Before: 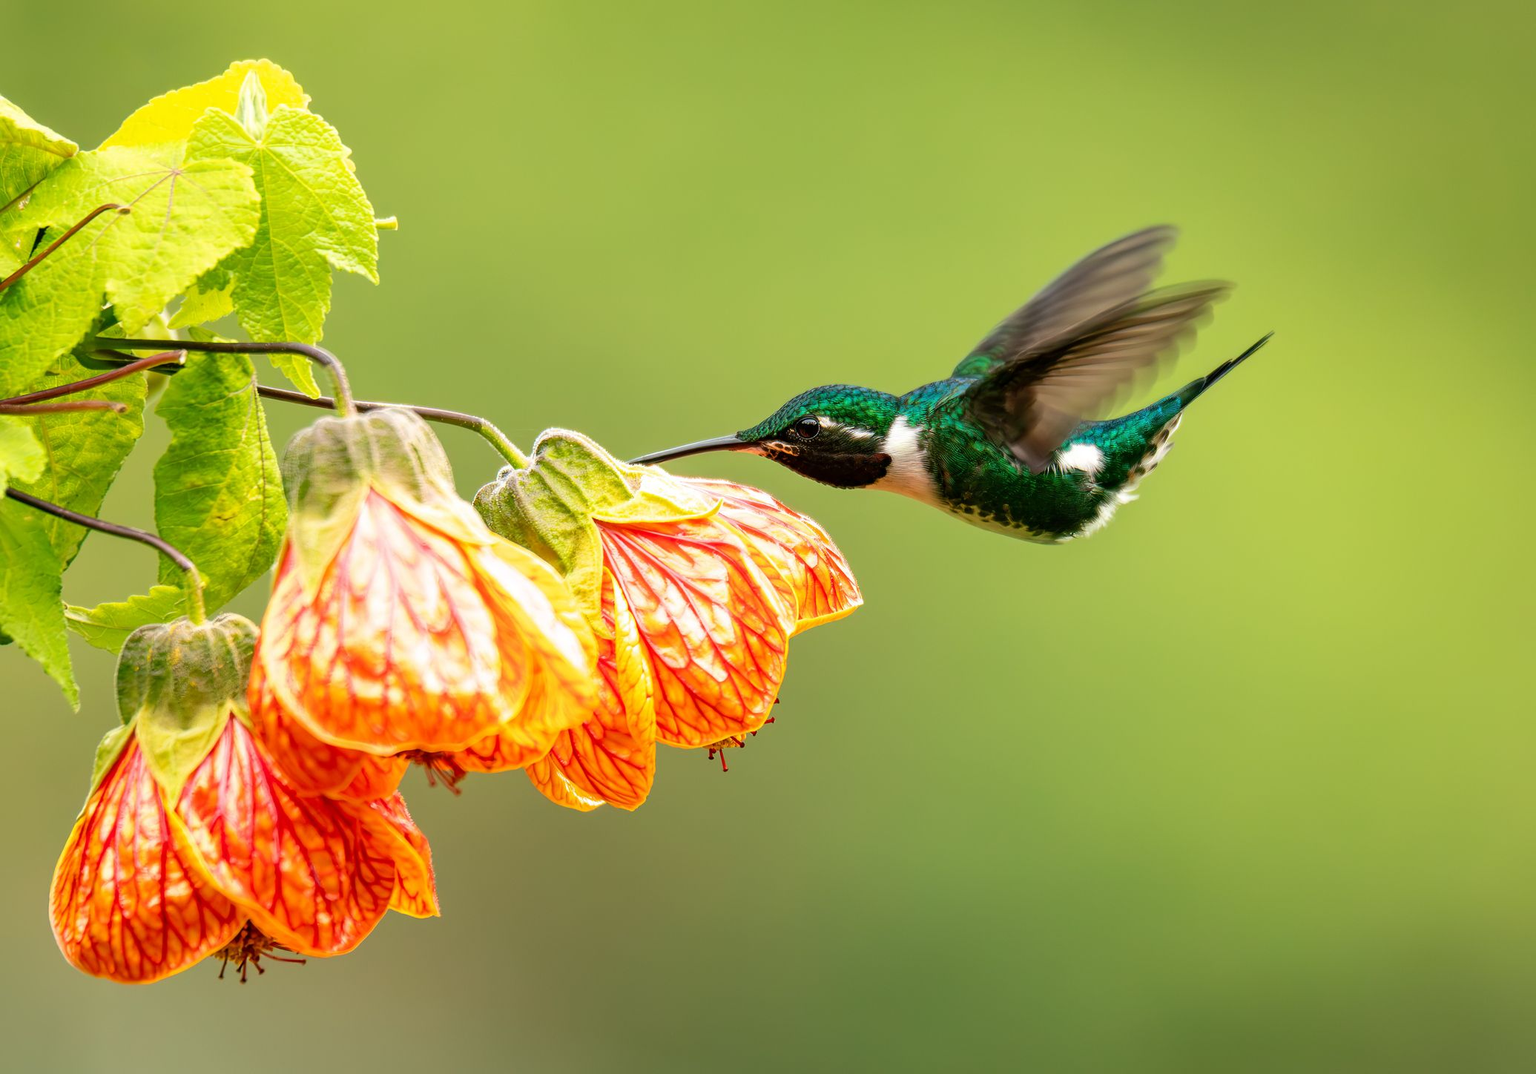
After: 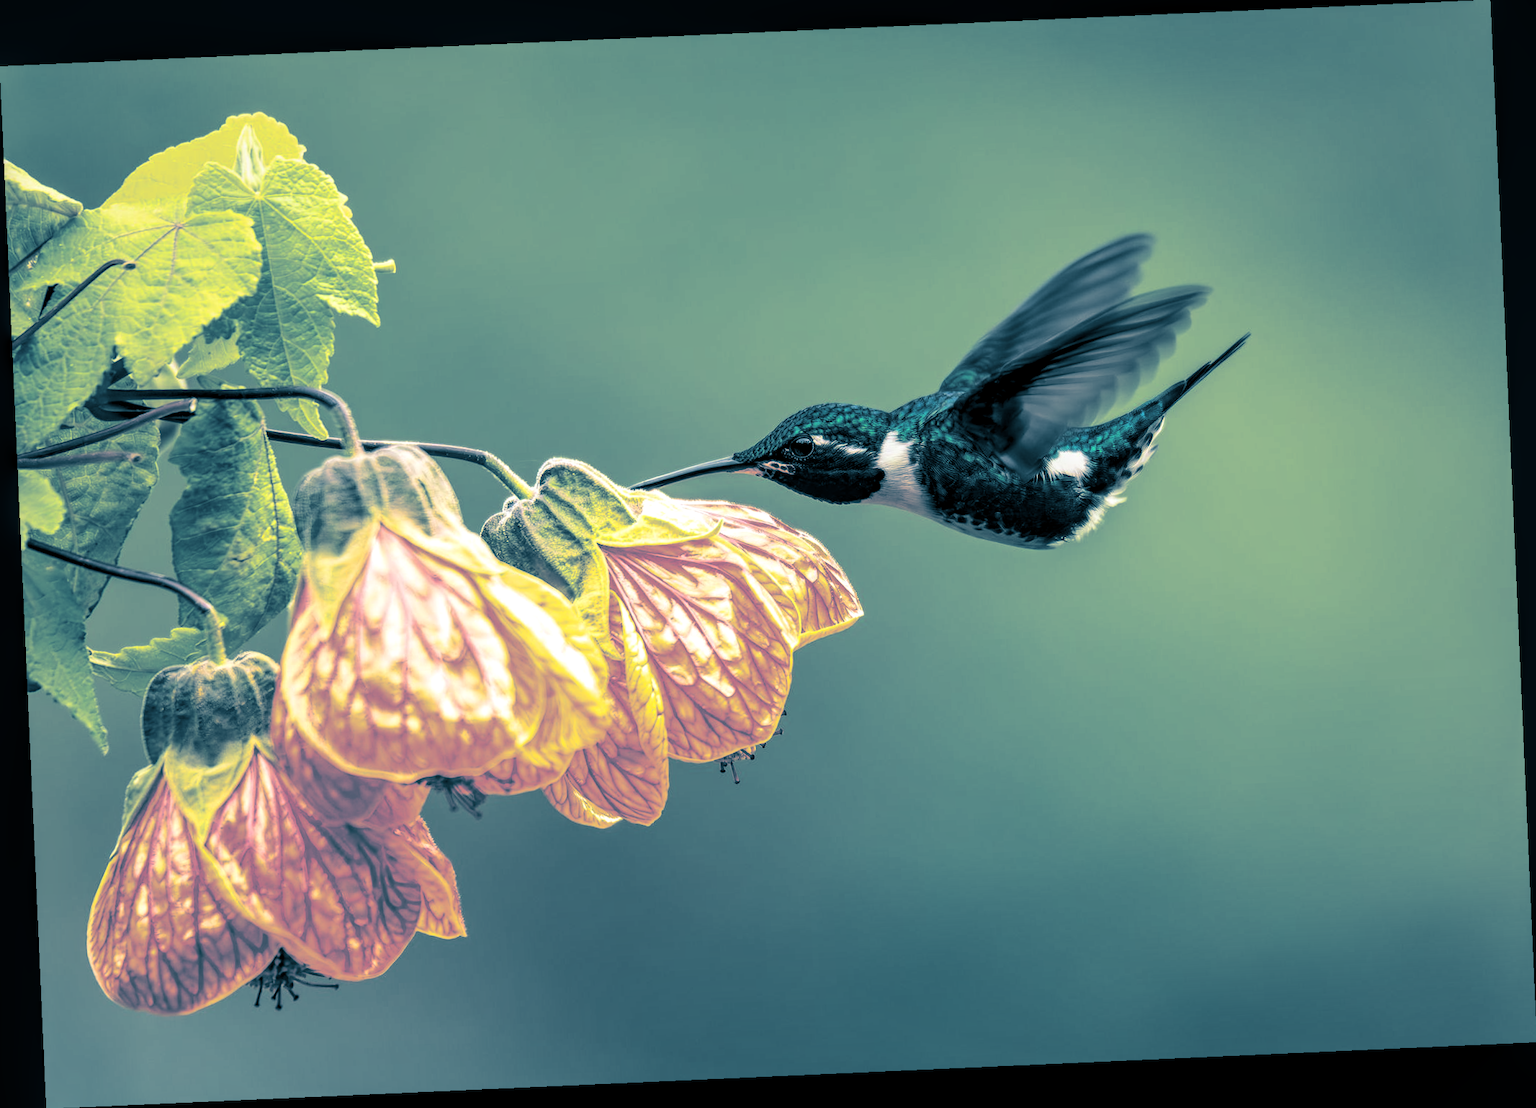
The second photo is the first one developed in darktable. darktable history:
rotate and perspective: rotation -2.56°, automatic cropping off
split-toning: shadows › hue 212.4°, balance -70
local contrast: detail 130%
